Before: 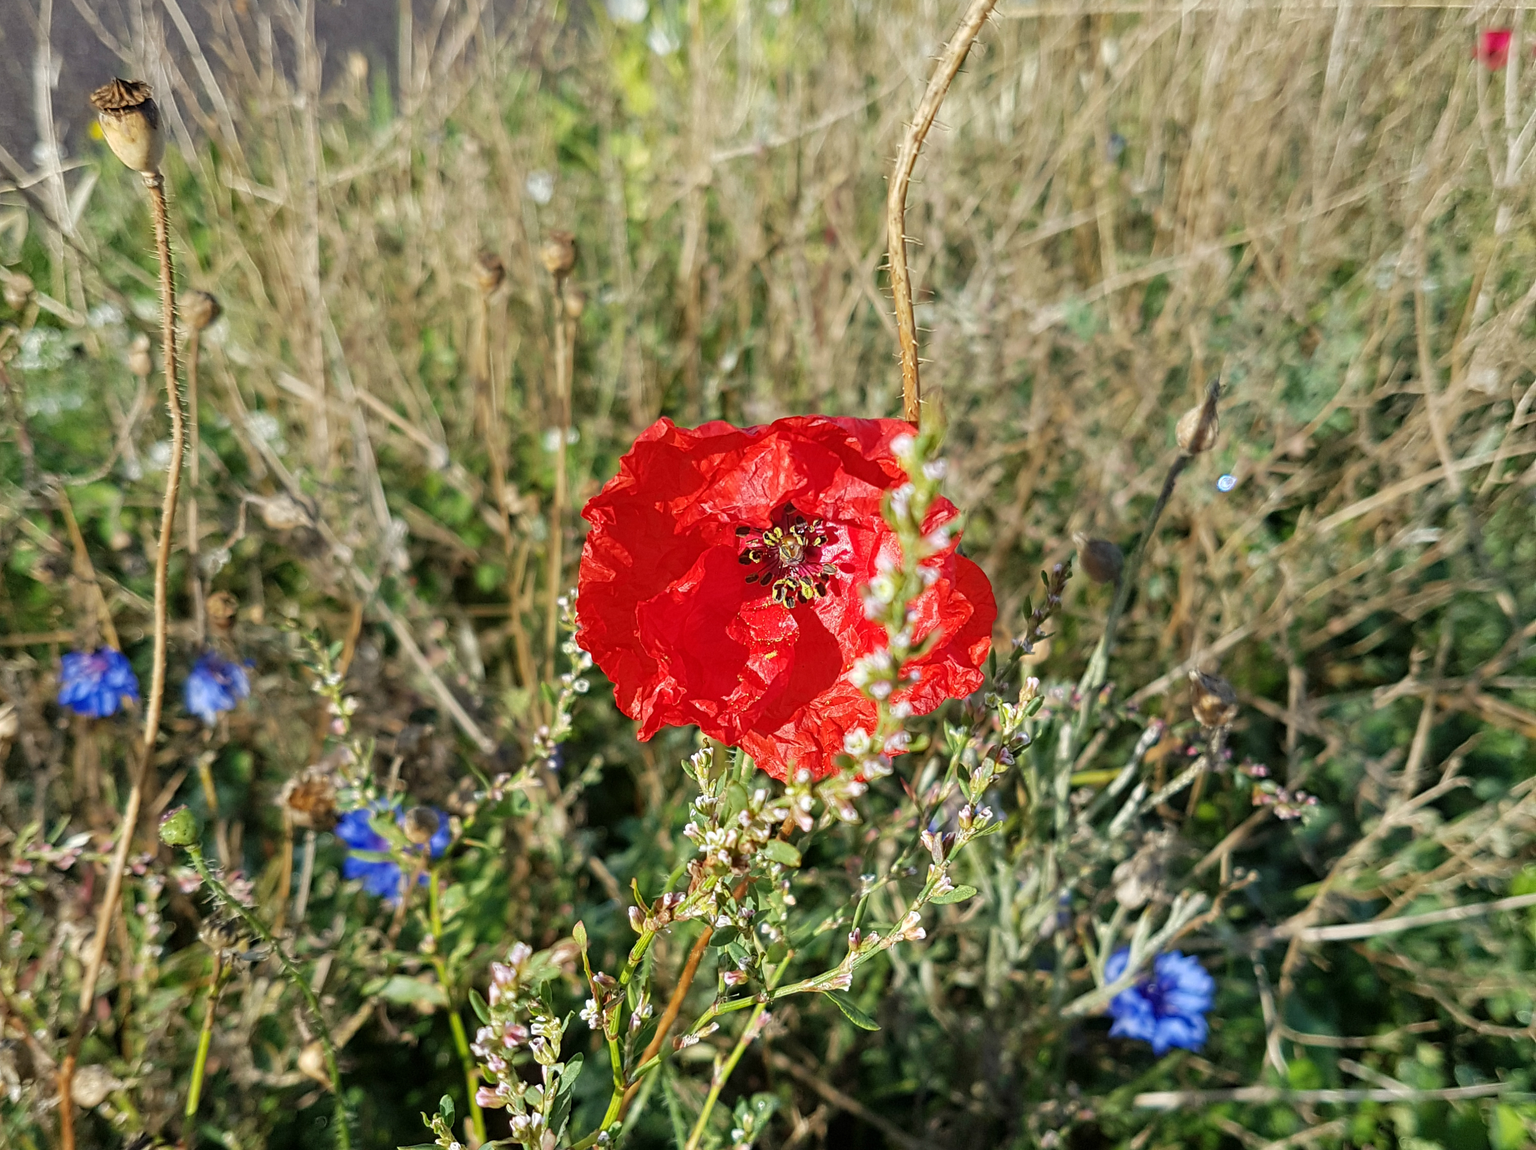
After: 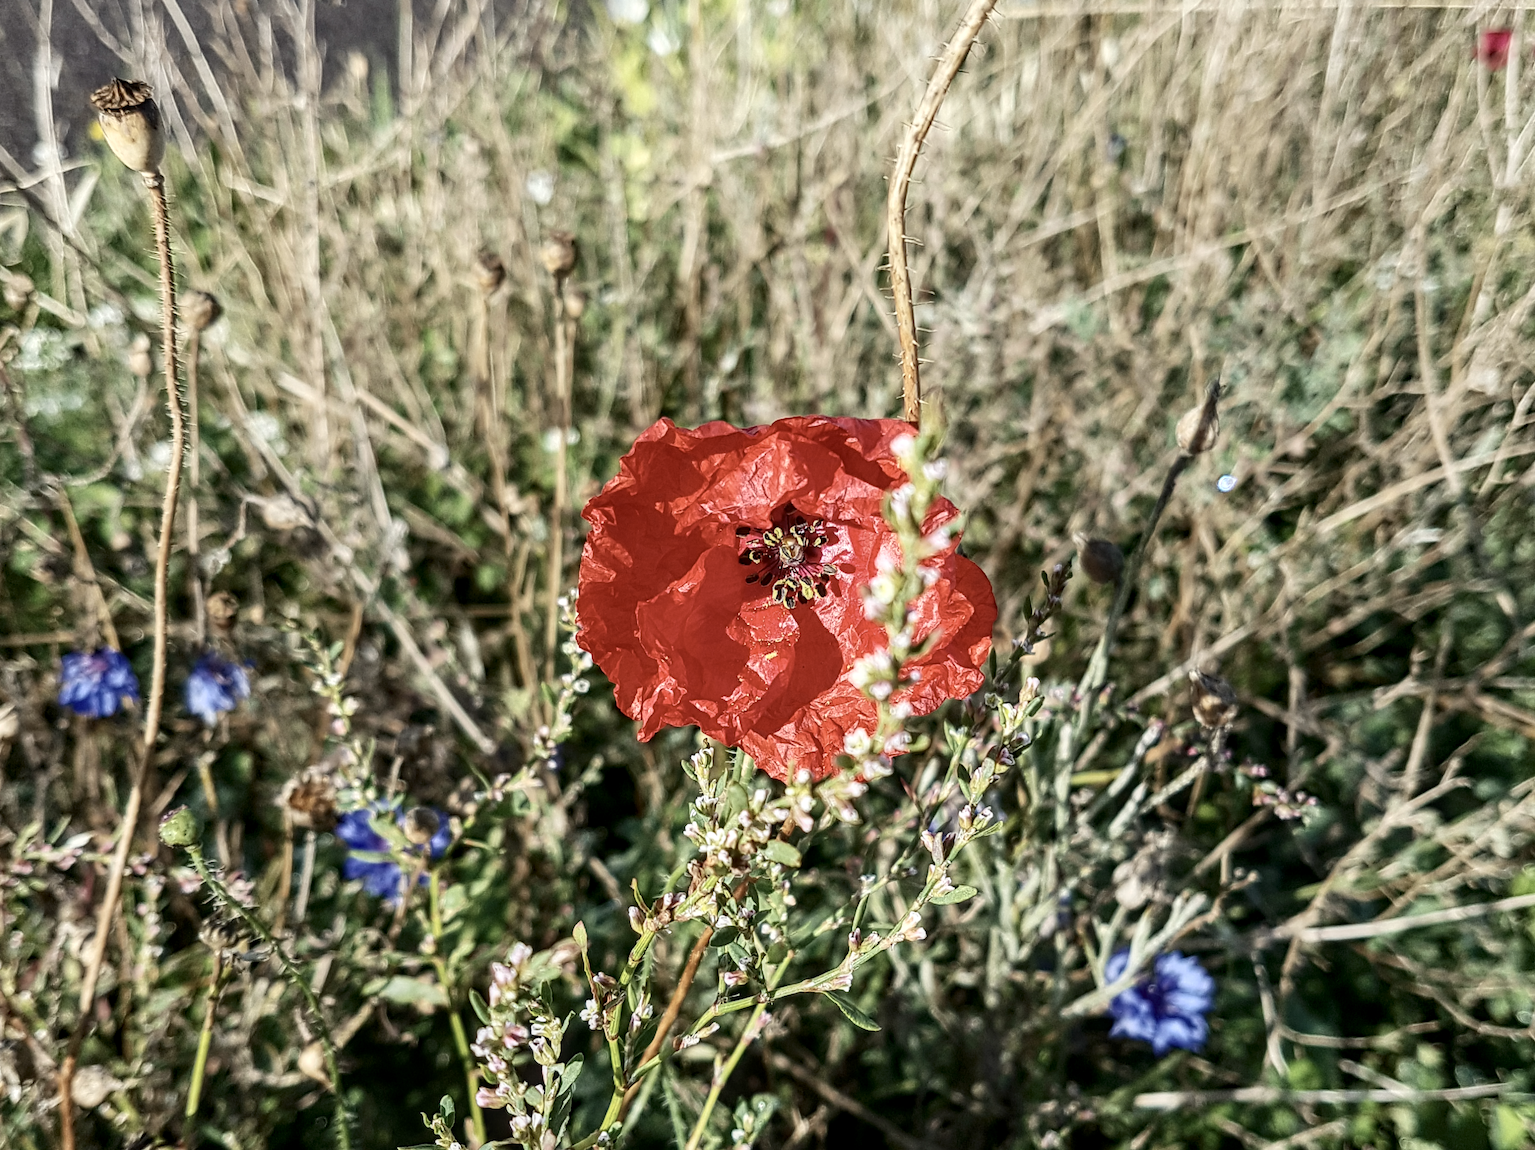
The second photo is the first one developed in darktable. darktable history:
local contrast: on, module defaults
contrast brightness saturation: contrast 0.25, saturation -0.31
